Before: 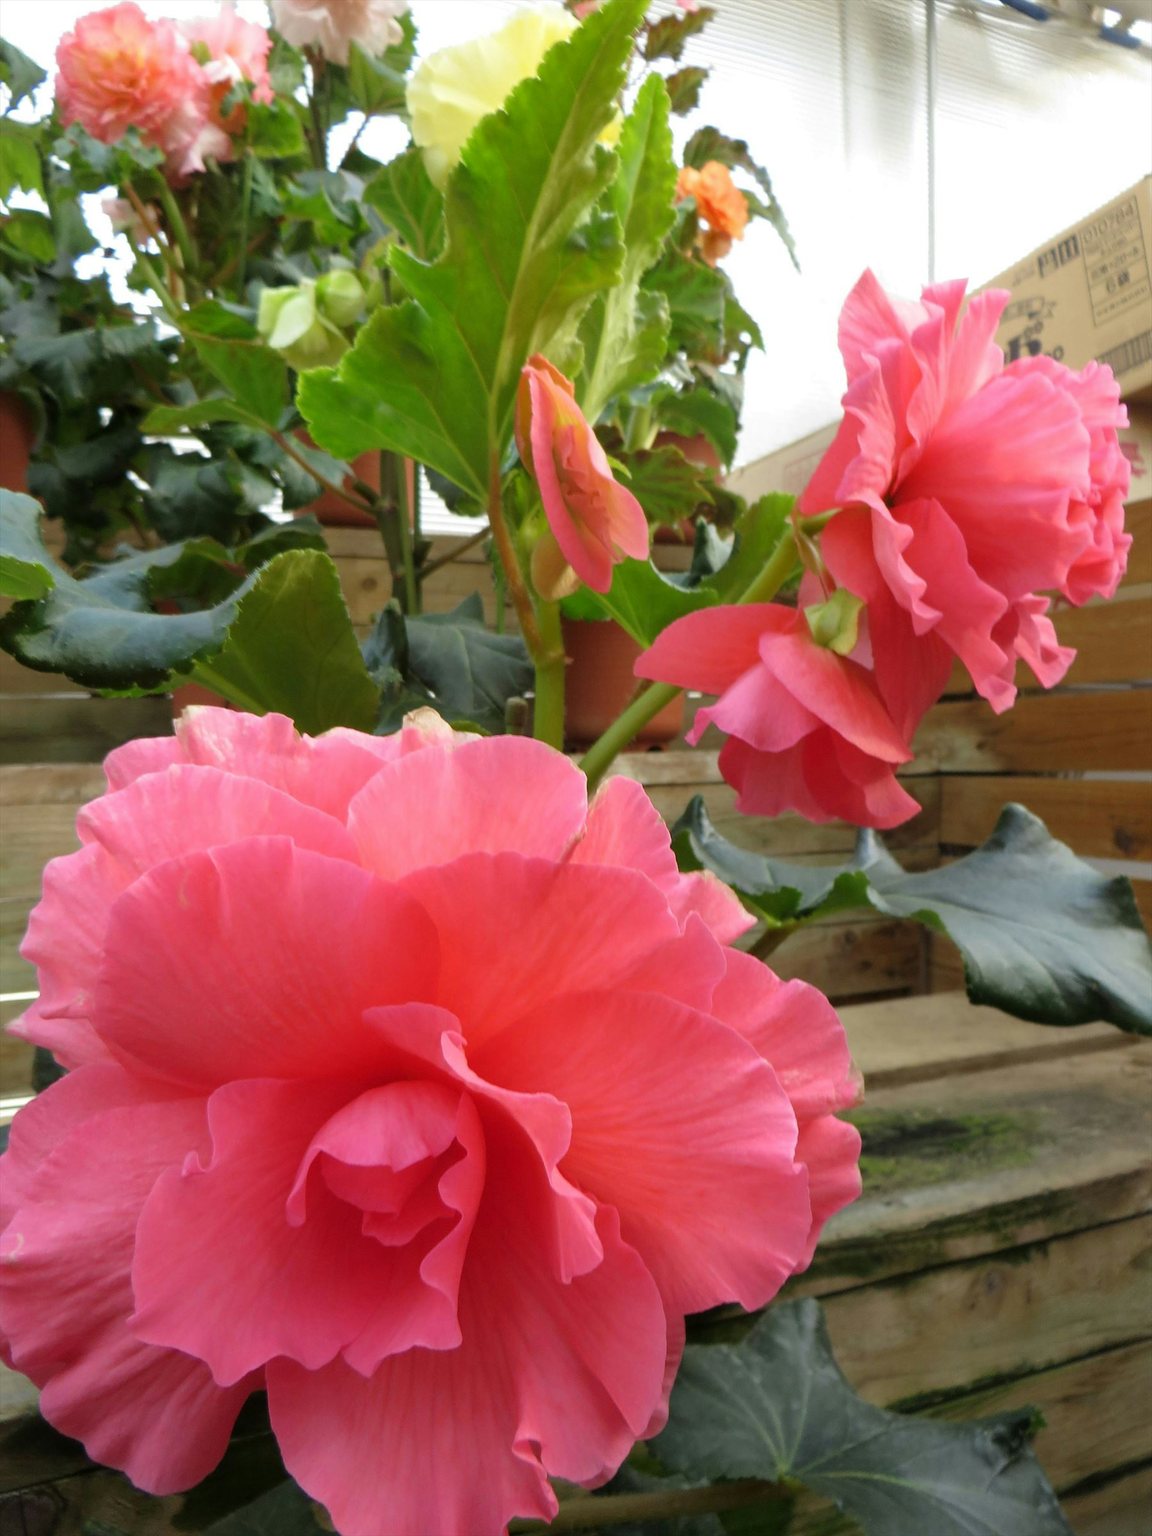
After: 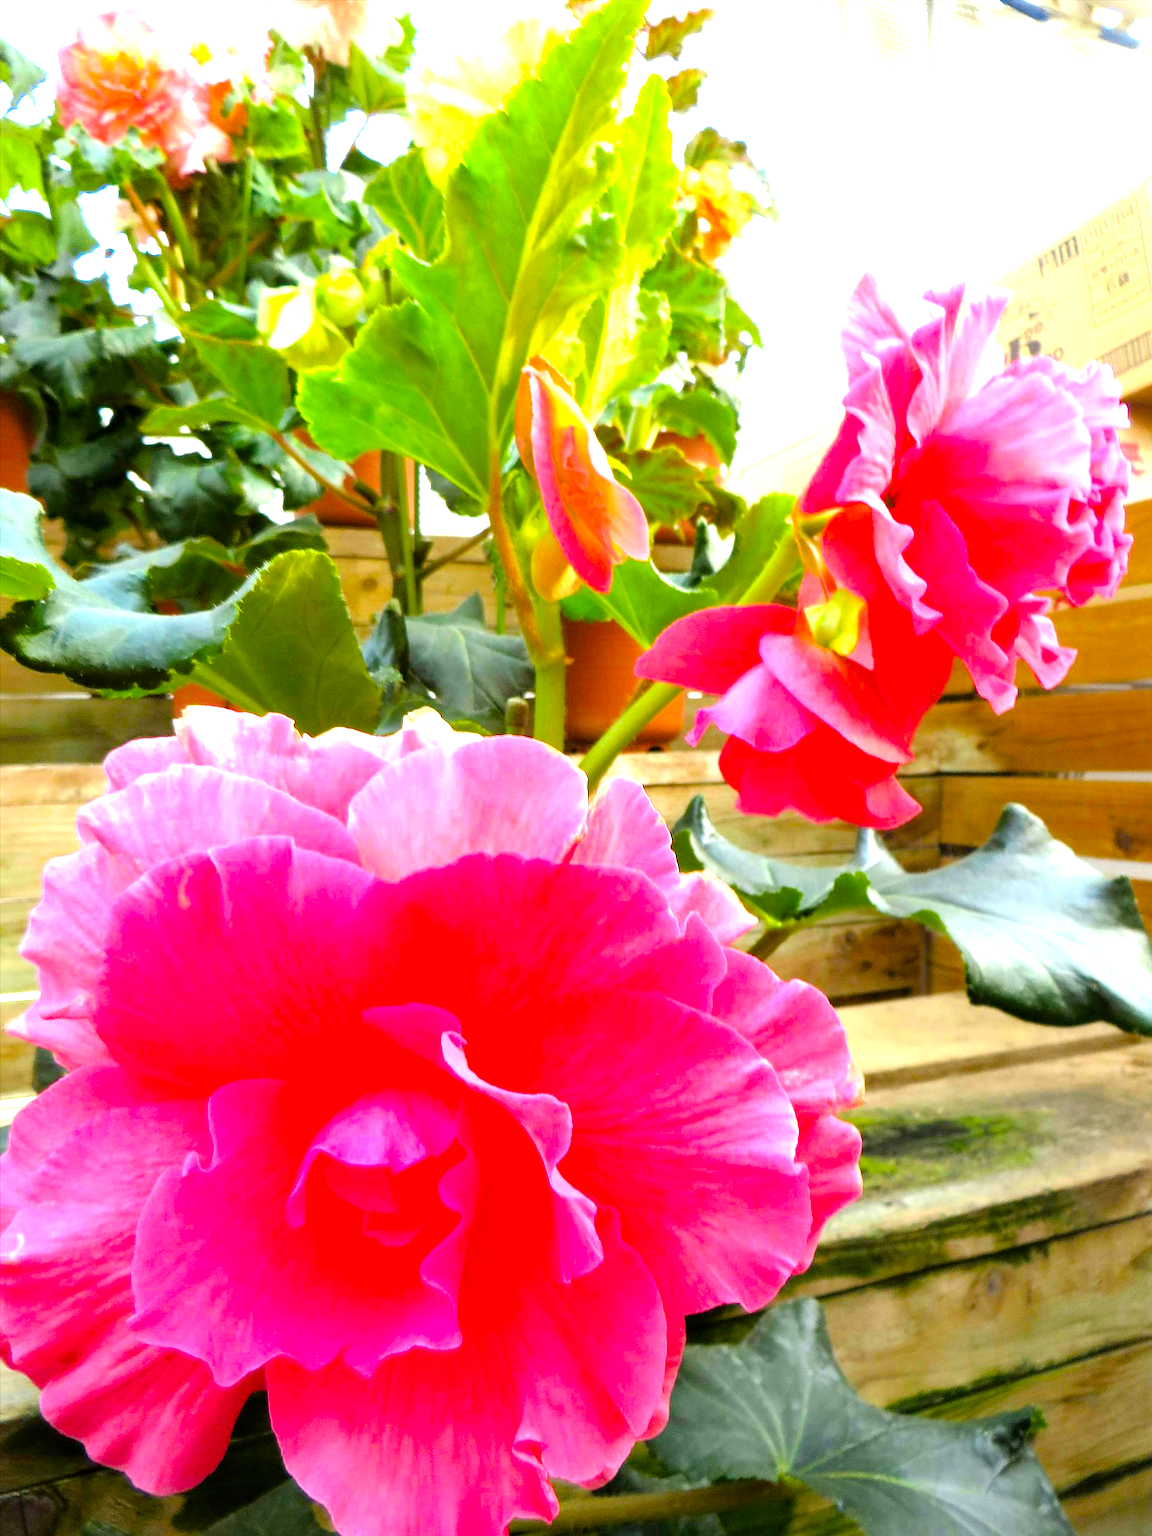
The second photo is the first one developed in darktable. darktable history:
sharpen: on, module defaults
exposure: black level correction 0.001, exposure 1 EV, compensate exposure bias true, compensate highlight preservation false
color balance rgb: power › hue 209.71°, perceptual saturation grading › global saturation 36.422%, perceptual saturation grading › shadows 35.692%
tone equalizer: -8 EV -0.742 EV, -7 EV -0.729 EV, -6 EV -0.612 EV, -5 EV -0.415 EV, -3 EV 0.391 EV, -2 EV 0.6 EV, -1 EV 0.69 EV, +0 EV 0.755 EV
